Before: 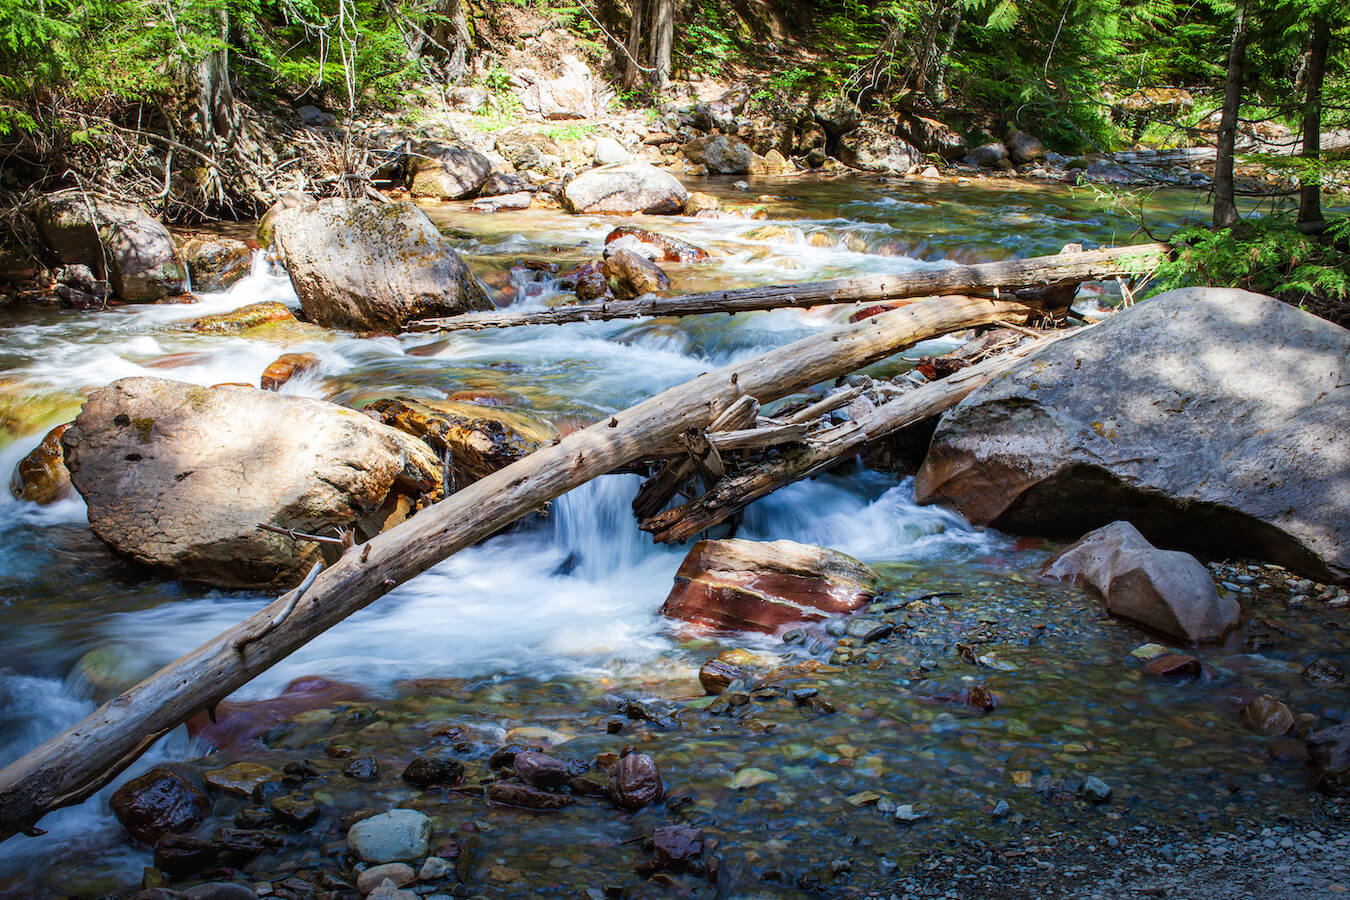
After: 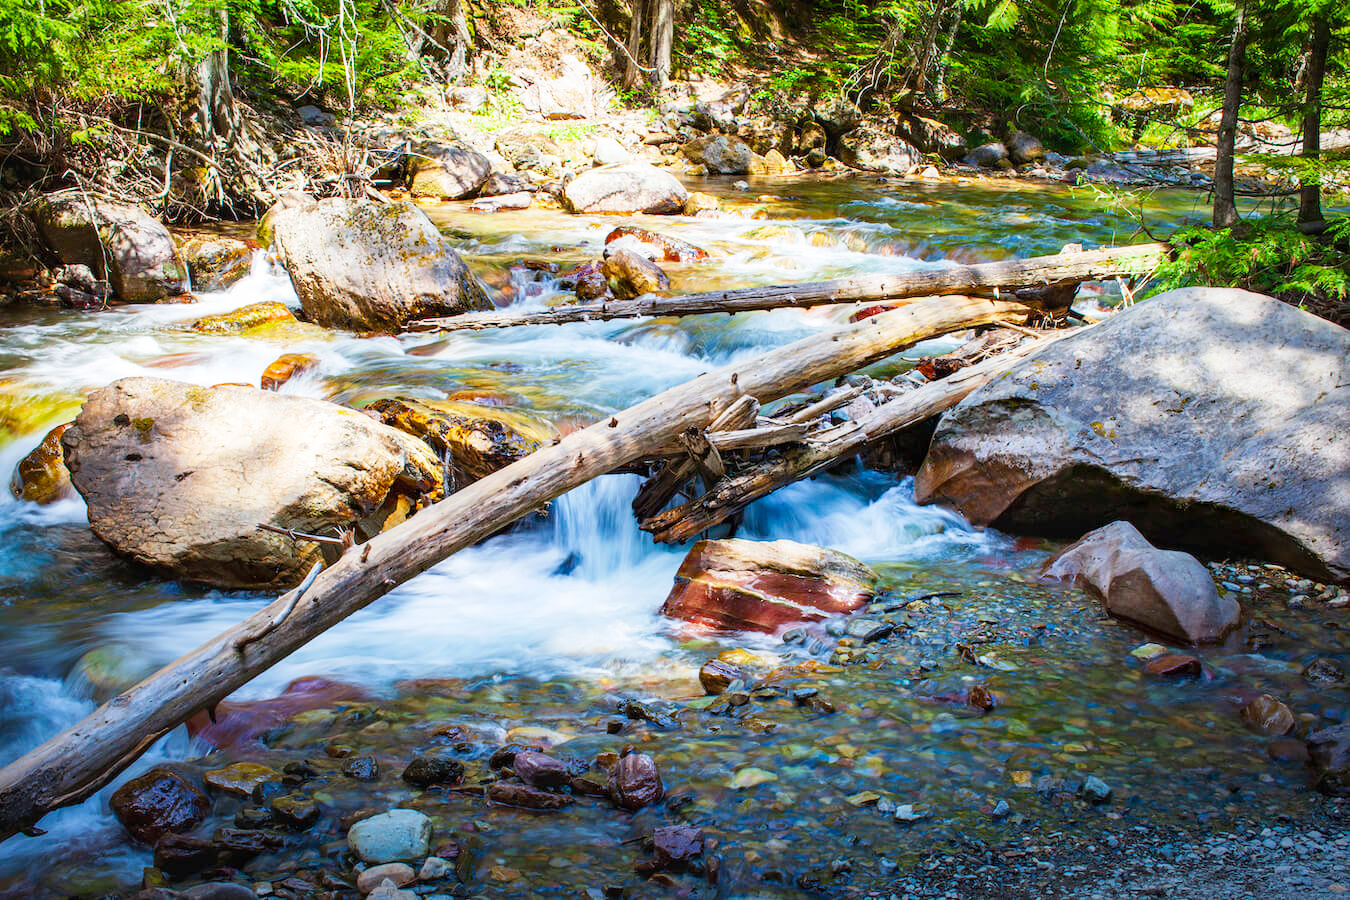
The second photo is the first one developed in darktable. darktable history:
color balance rgb: perceptual saturation grading › global saturation 20%, global vibrance 20%
base curve: curves: ch0 [(0, 0) (0.204, 0.334) (0.55, 0.733) (1, 1)], preserve colors none
